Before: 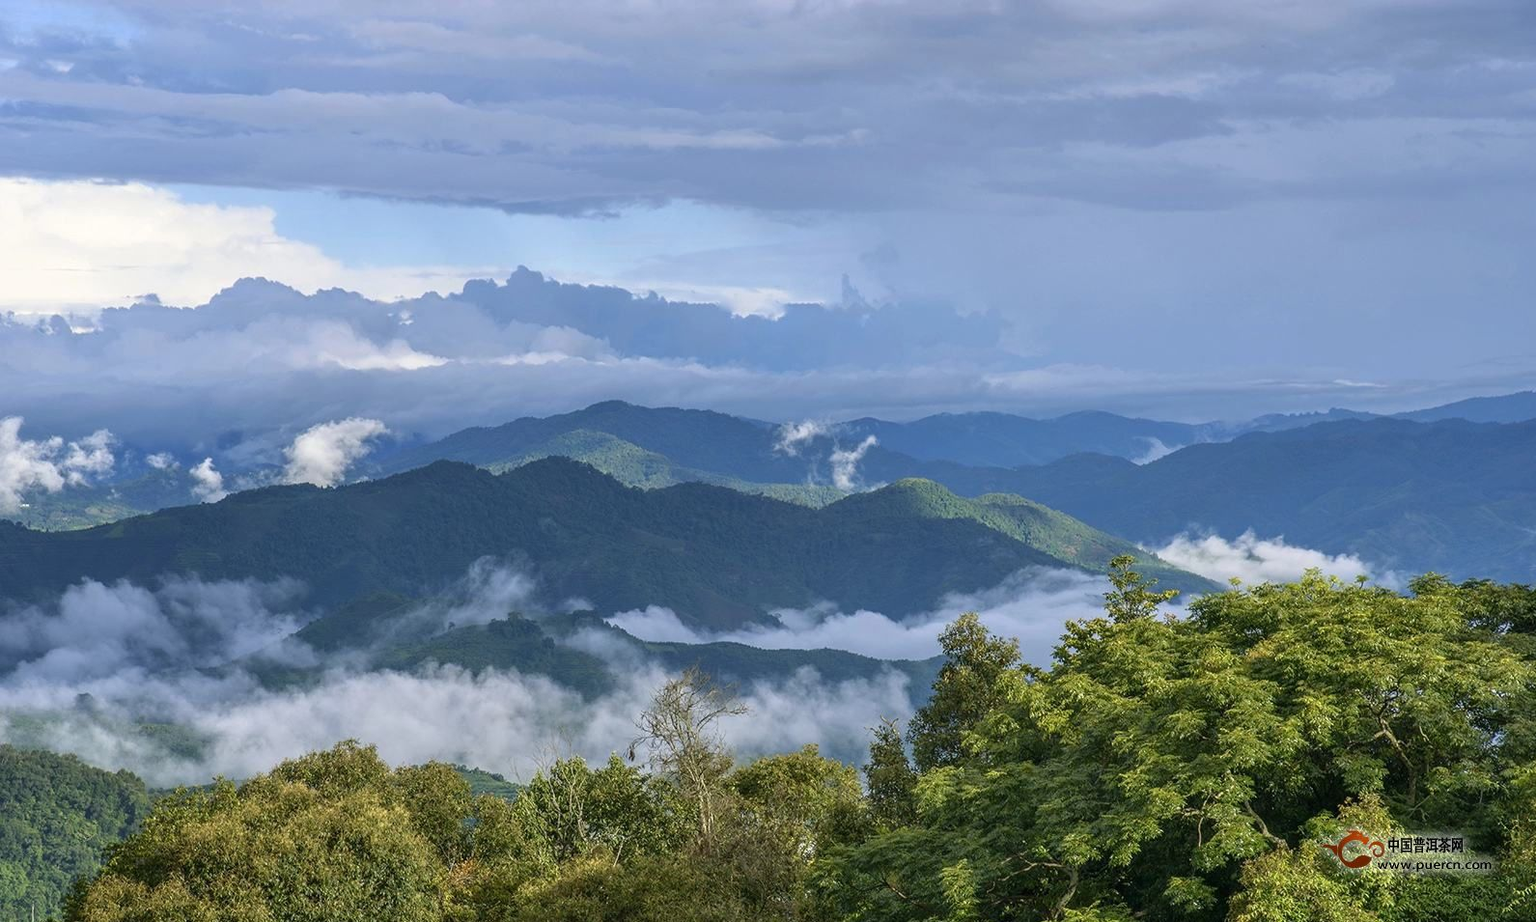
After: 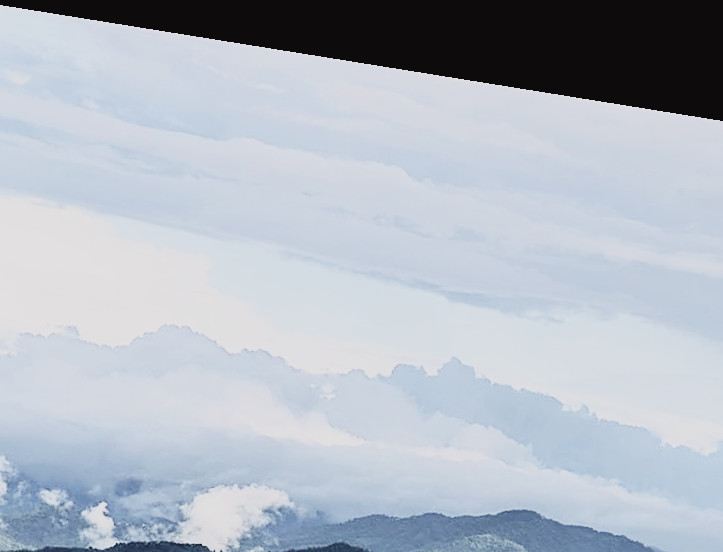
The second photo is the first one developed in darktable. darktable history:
rotate and perspective: rotation 9.12°, automatic cropping off
exposure: black level correction 0.001, exposure 0.5 EV, compensate exposure bias true, compensate highlight preservation false
sigmoid: contrast 1.6, skew -0.2, preserve hue 0%, red attenuation 0.1, red rotation 0.035, green attenuation 0.1, green rotation -0.017, blue attenuation 0.15, blue rotation -0.052, base primaries Rec2020
sharpen: on, module defaults
tone curve: curves: ch0 [(0, 0.032) (0.094, 0.08) (0.265, 0.208) (0.41, 0.417) (0.498, 0.496) (0.638, 0.673) (0.819, 0.841) (0.96, 0.899)]; ch1 [(0, 0) (0.161, 0.092) (0.37, 0.302) (0.417, 0.434) (0.495, 0.498) (0.576, 0.589) (0.725, 0.765) (1, 1)]; ch2 [(0, 0) (0.352, 0.403) (0.45, 0.469) (0.521, 0.515) (0.59, 0.579) (1, 1)], color space Lab, independent channels, preserve colors none
tone equalizer: -8 EV -0.417 EV, -7 EV -0.389 EV, -6 EV -0.333 EV, -5 EV -0.222 EV, -3 EV 0.222 EV, -2 EV 0.333 EV, -1 EV 0.389 EV, +0 EV 0.417 EV, edges refinement/feathering 500, mask exposure compensation -1.57 EV, preserve details no
crop and rotate: left 10.817%, top 0.062%, right 47.194%, bottom 53.626%
